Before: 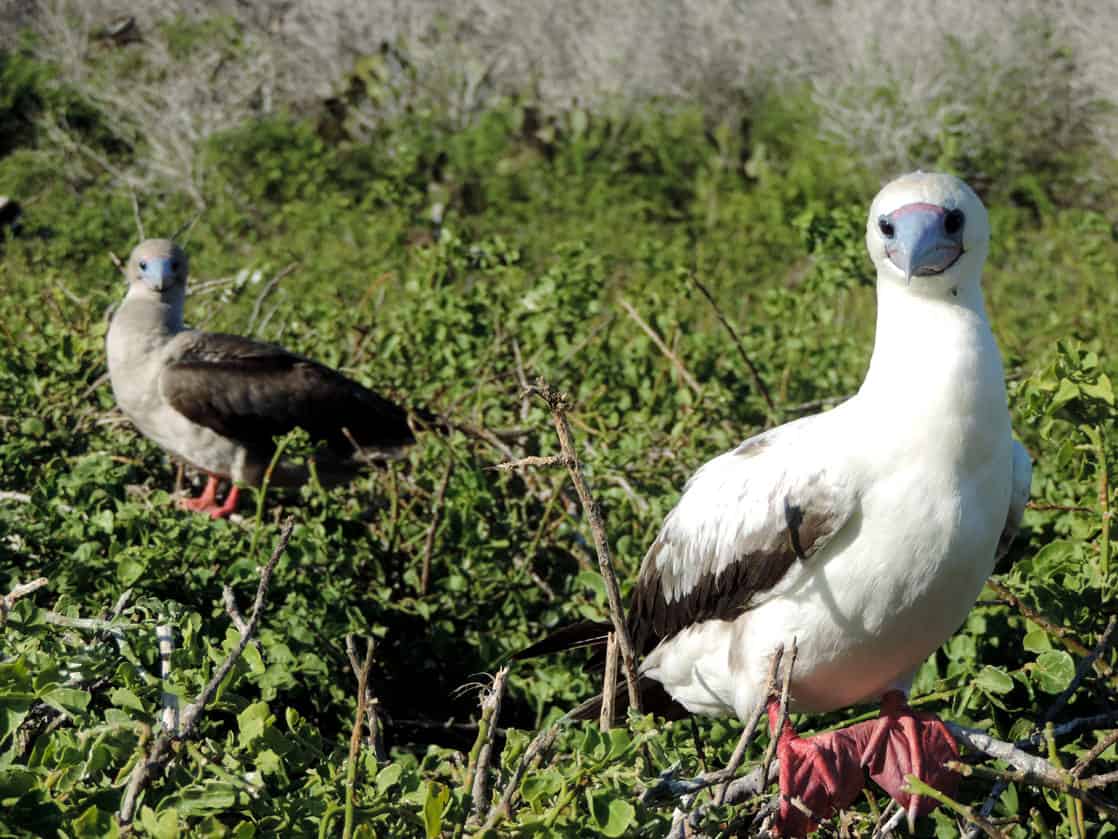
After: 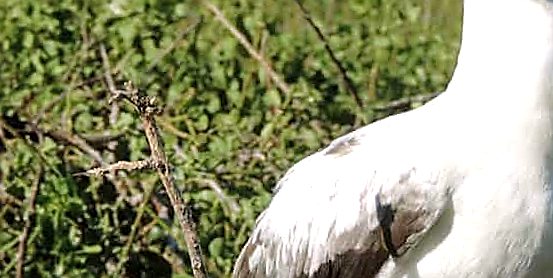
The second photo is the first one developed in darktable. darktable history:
color correction: highlights a* 3.12, highlights b* -1.55, shadows a* -0.101, shadows b* 2.52, saturation 0.98
exposure: exposure 0.191 EV, compensate highlight preservation false
white balance: red 1, blue 1
crop: left 36.607%, top 34.735%, right 13.146%, bottom 30.611%
rotate and perspective: rotation -1.42°, crop left 0.016, crop right 0.984, crop top 0.035, crop bottom 0.965
tone equalizer: -8 EV -1.84 EV, -7 EV -1.16 EV, -6 EV -1.62 EV, smoothing diameter 25%, edges refinement/feathering 10, preserve details guided filter
sharpen: radius 1.4, amount 1.25, threshold 0.7
